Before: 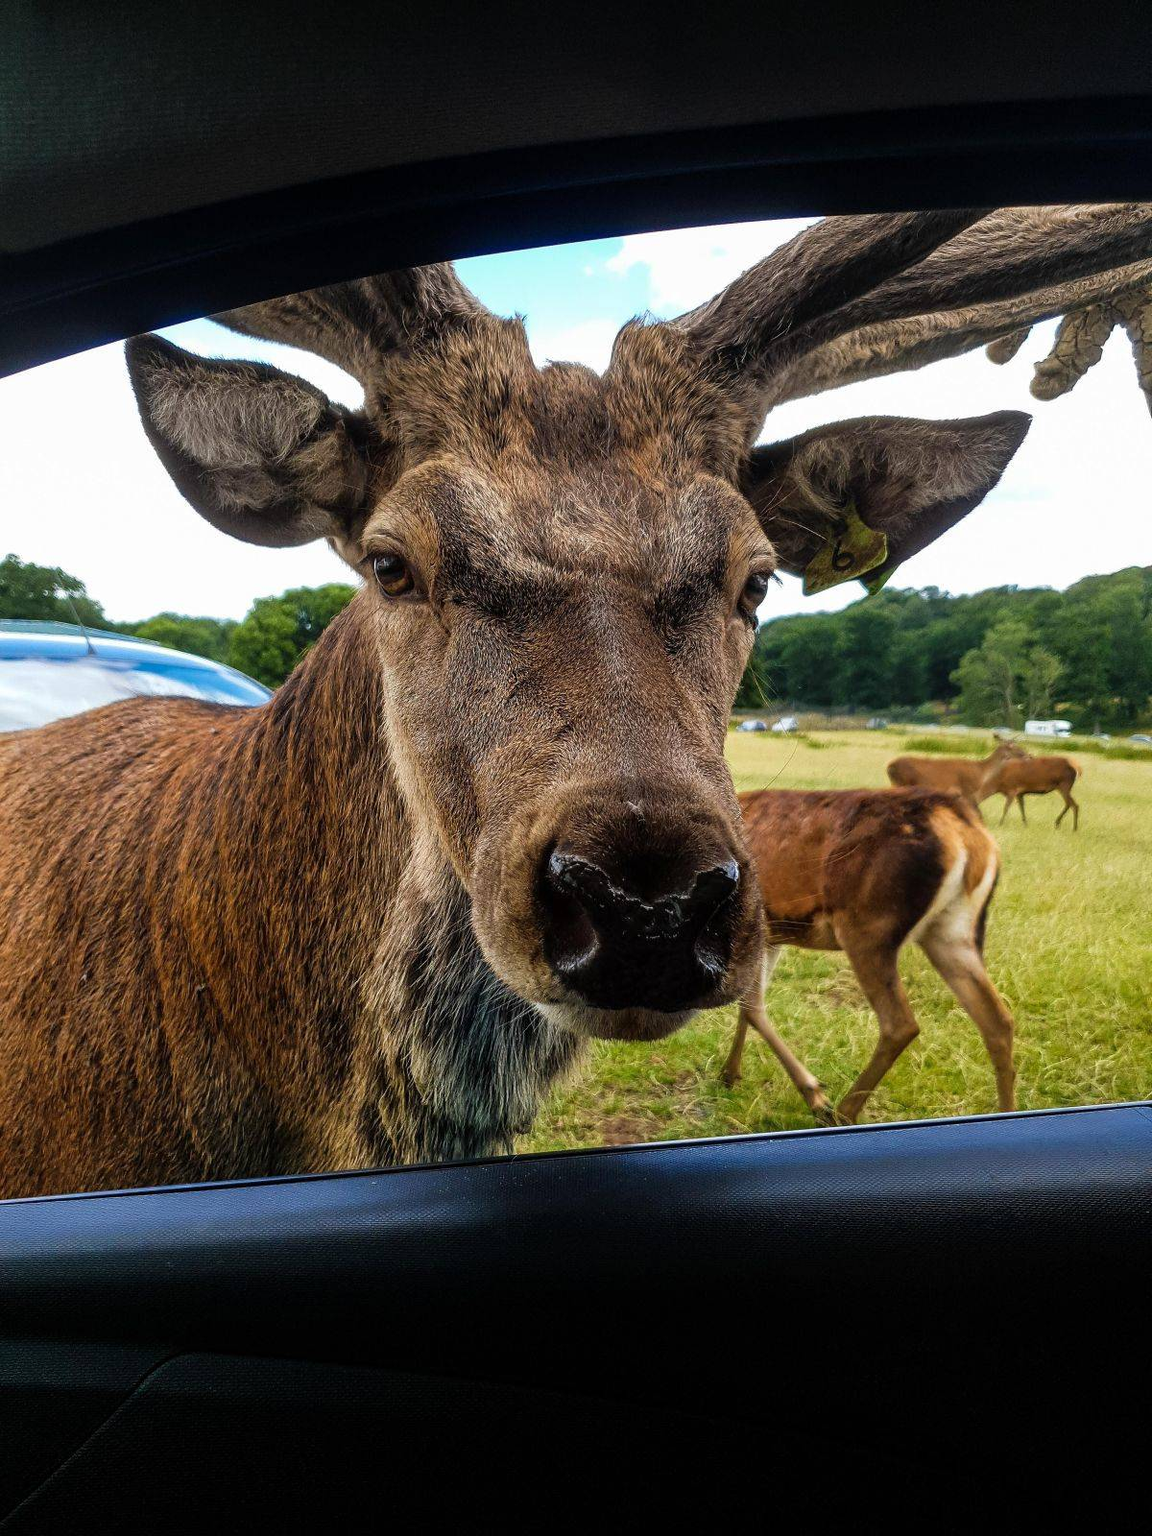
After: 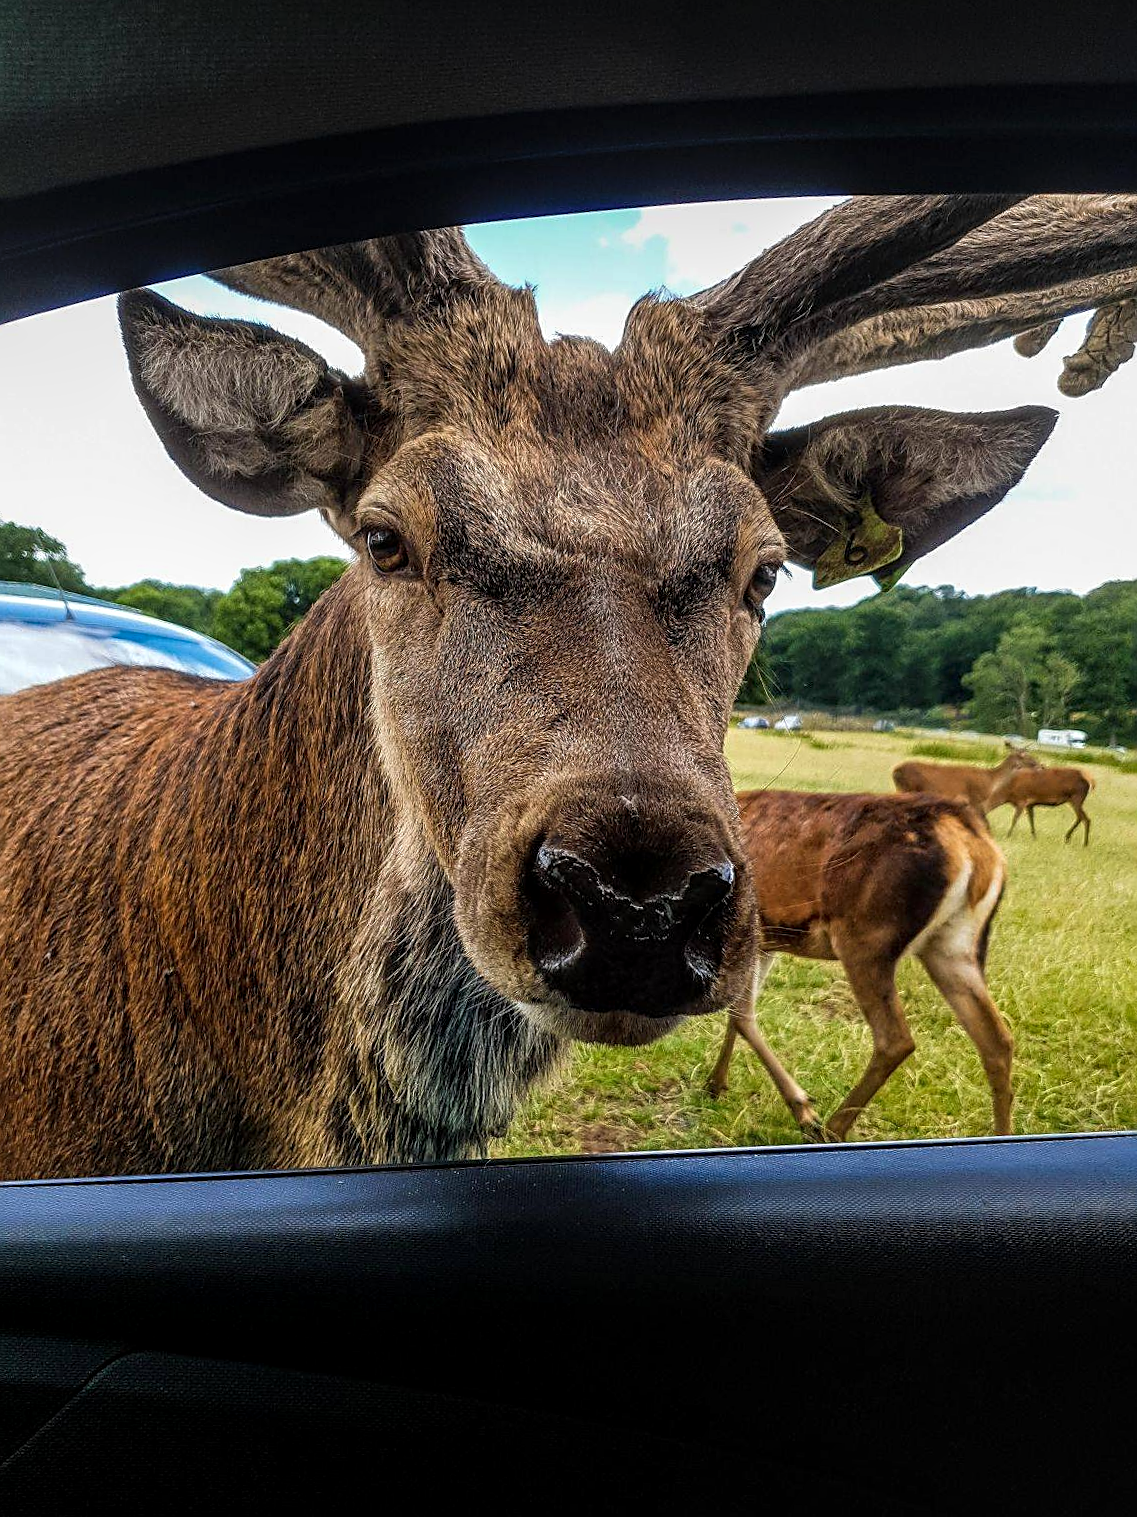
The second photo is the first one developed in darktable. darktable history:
crop and rotate: angle -2.38°
sharpen: on, module defaults
local contrast: on, module defaults
